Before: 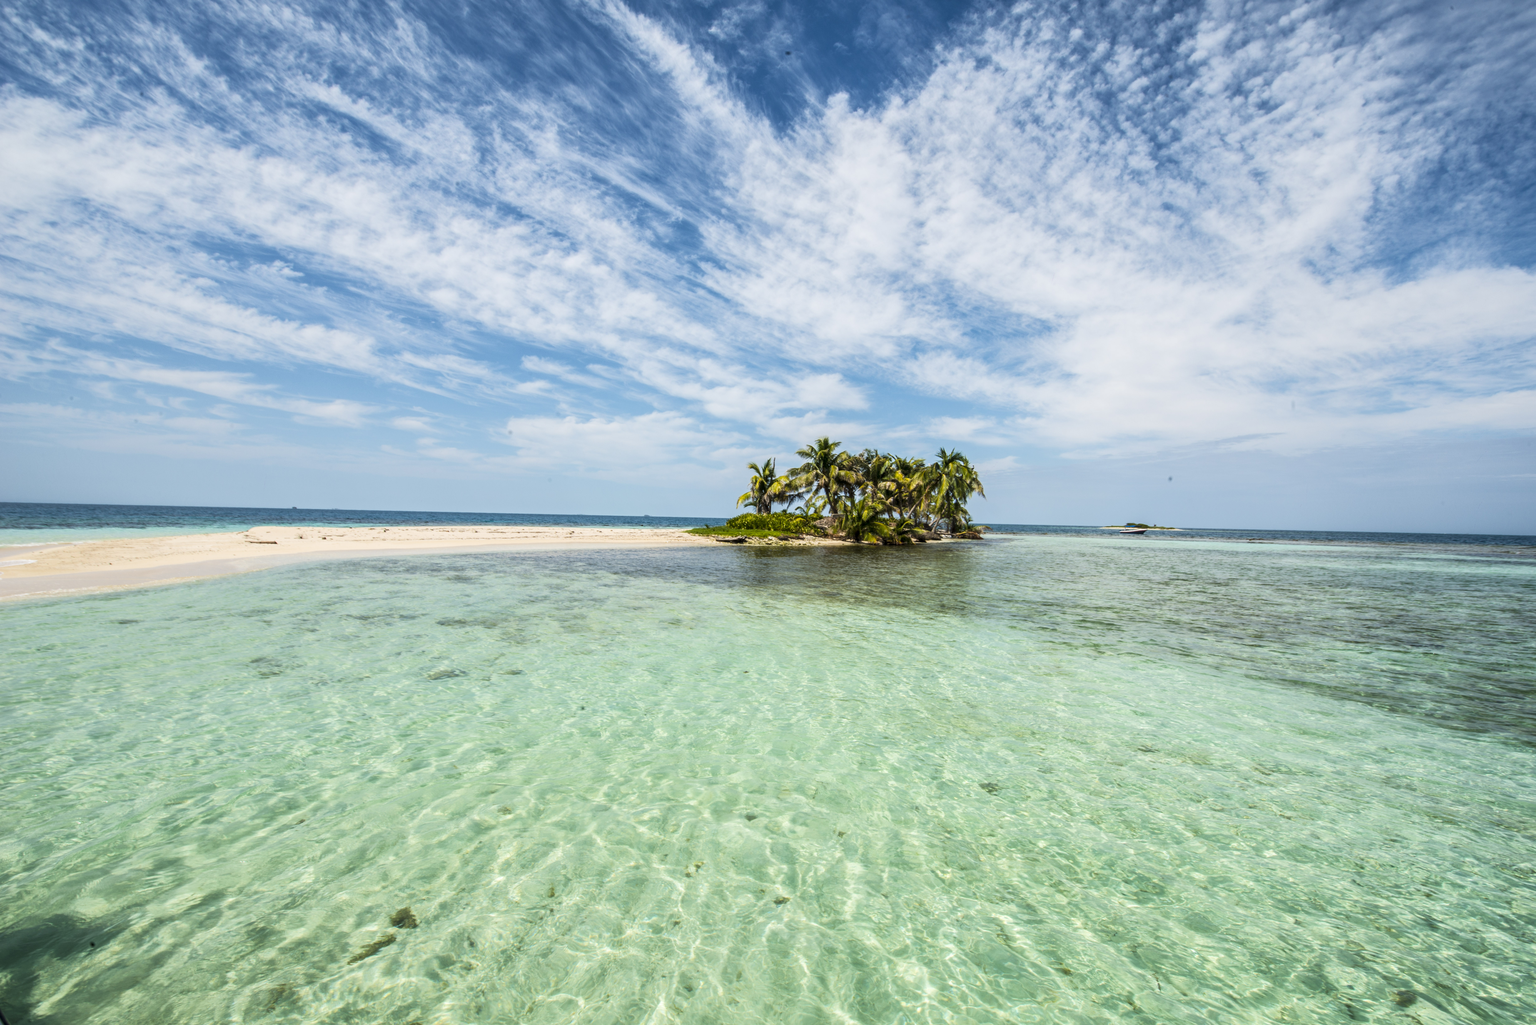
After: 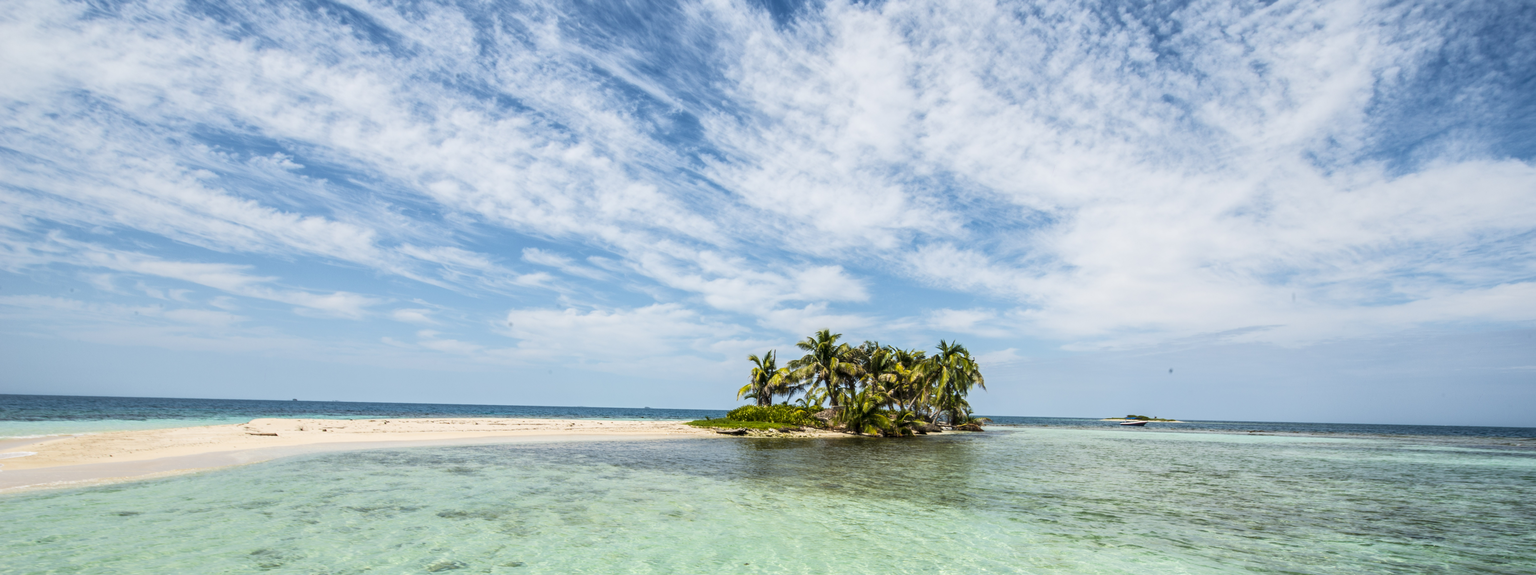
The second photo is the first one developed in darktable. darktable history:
crop and rotate: top 10.605%, bottom 33.274%
